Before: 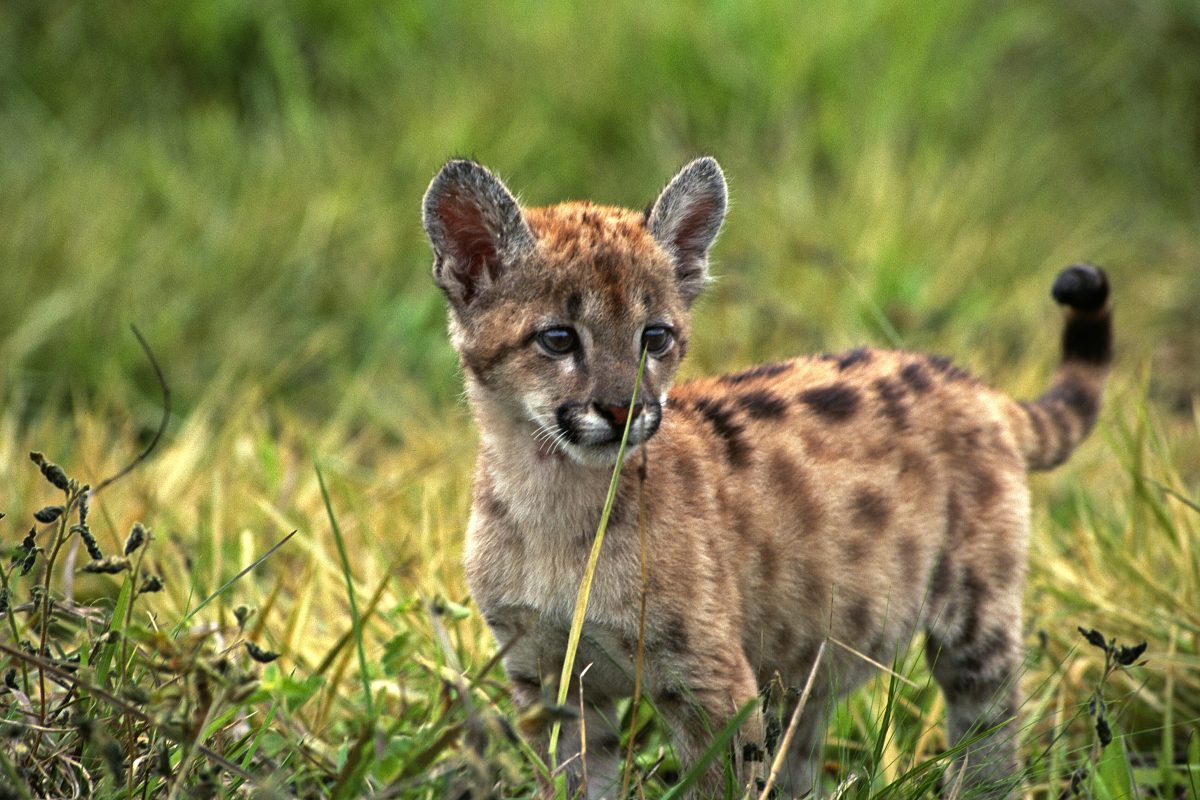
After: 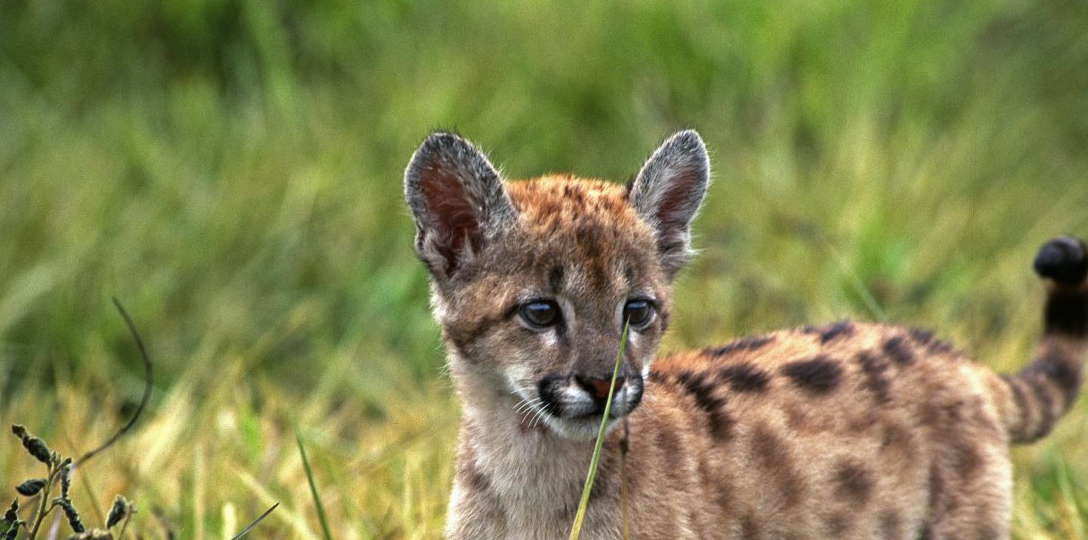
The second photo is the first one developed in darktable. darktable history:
white balance: red 0.984, blue 1.059
crop: left 1.509%, top 3.452%, right 7.696%, bottom 28.452%
